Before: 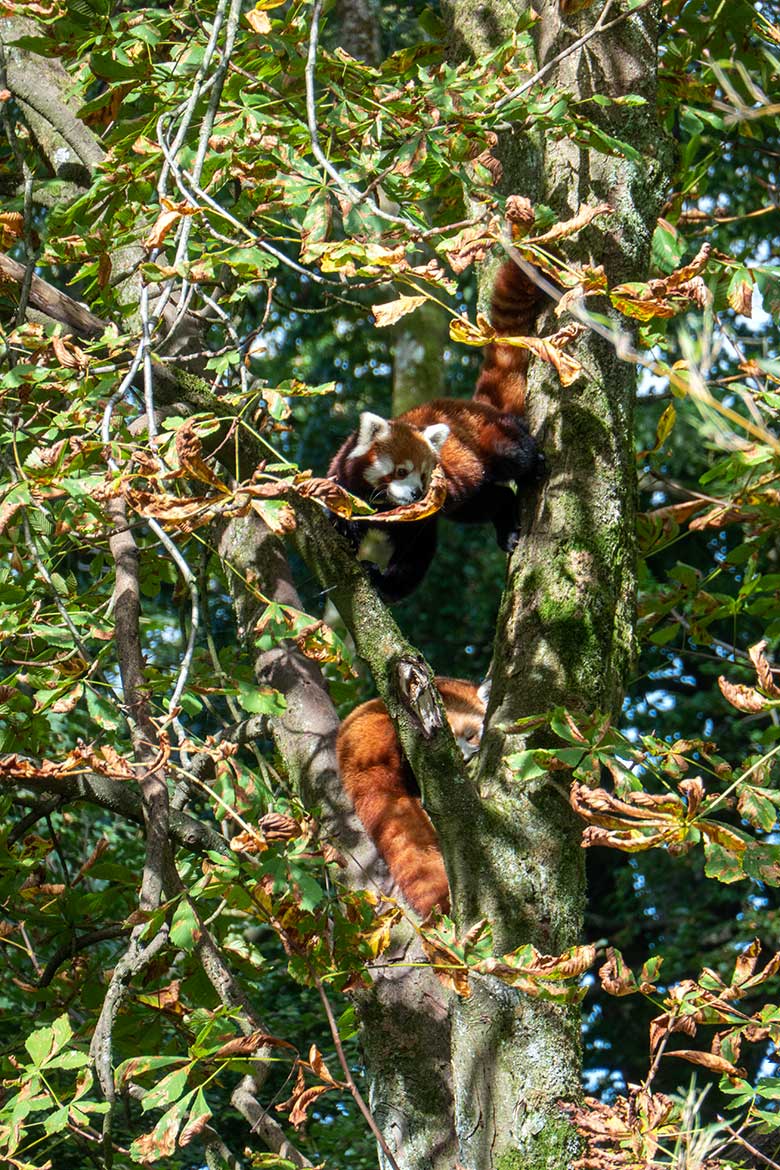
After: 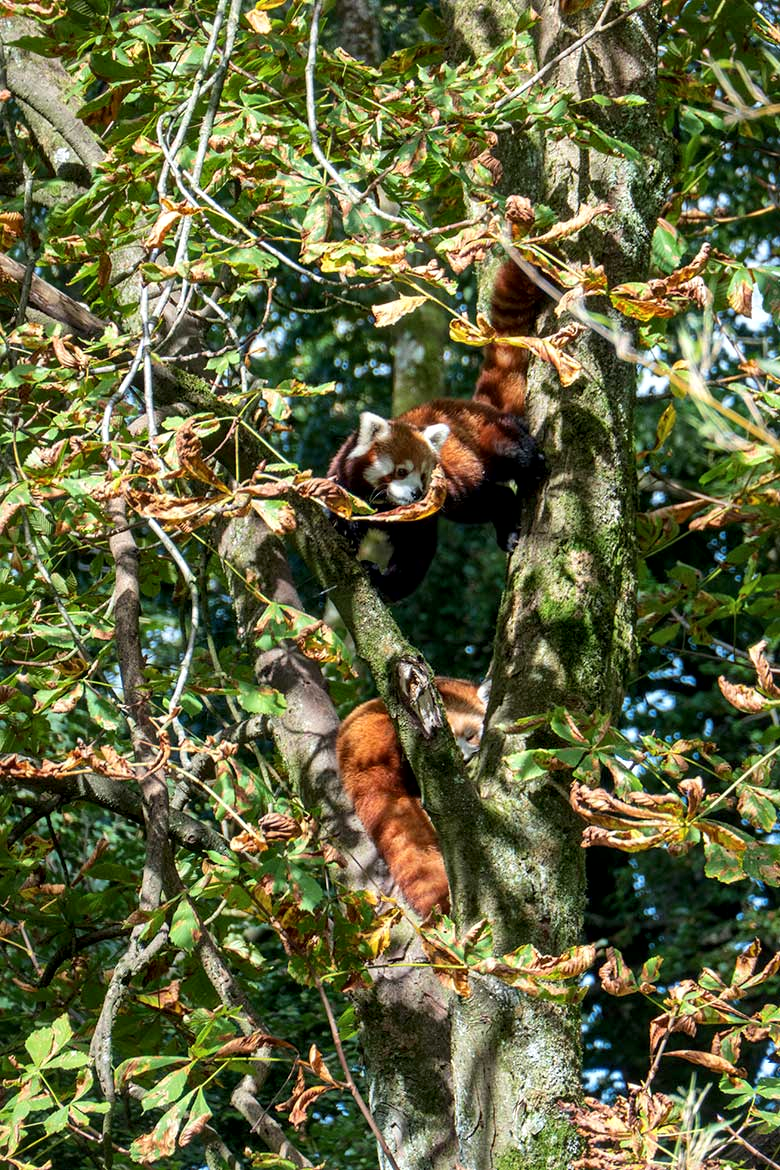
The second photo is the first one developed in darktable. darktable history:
local contrast: mode bilateral grid, contrast 21, coarseness 51, detail 149%, midtone range 0.2
